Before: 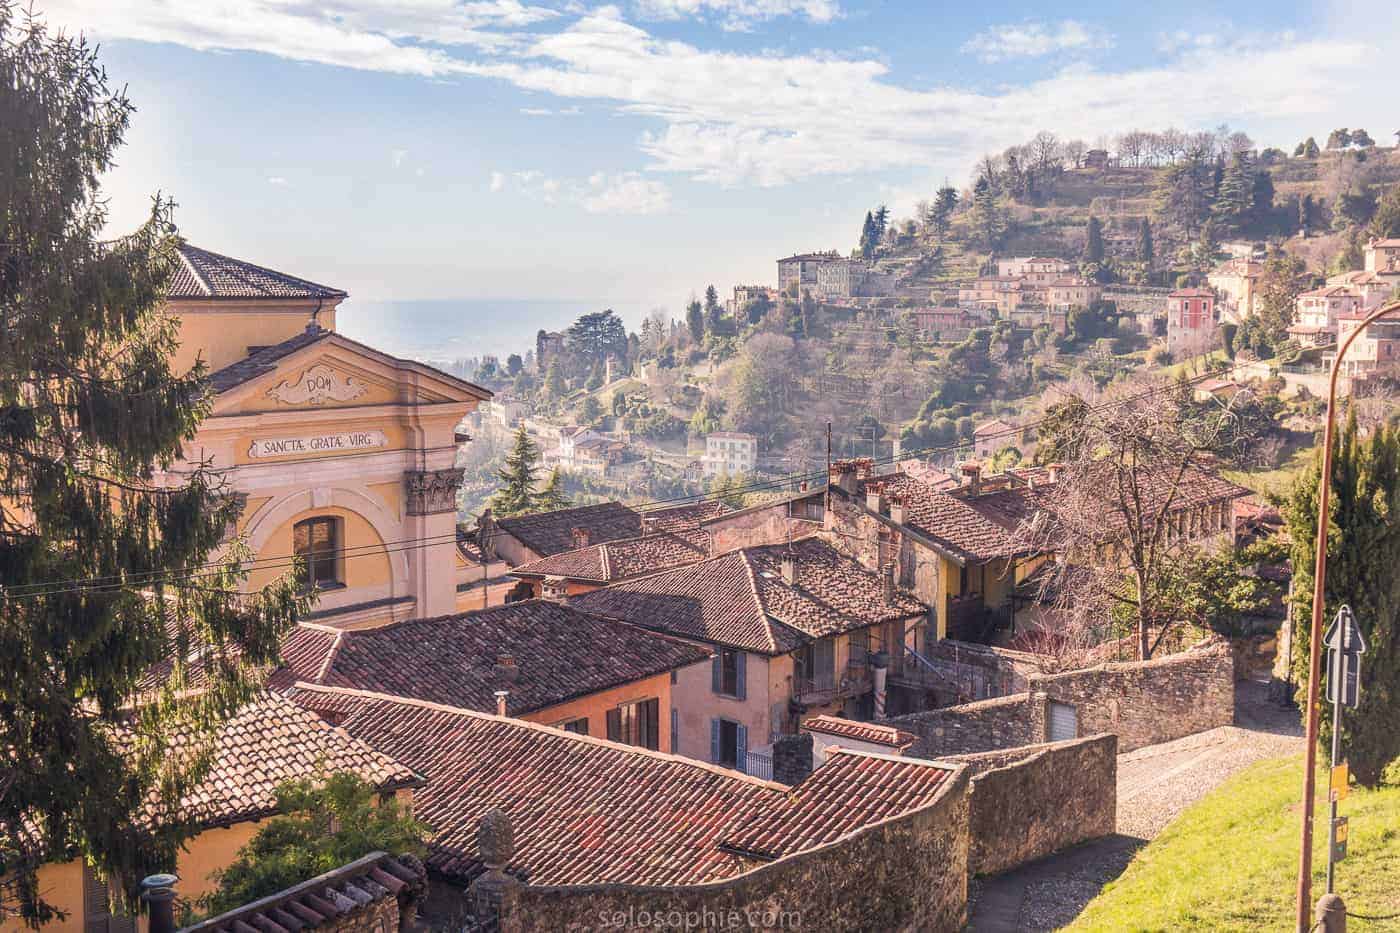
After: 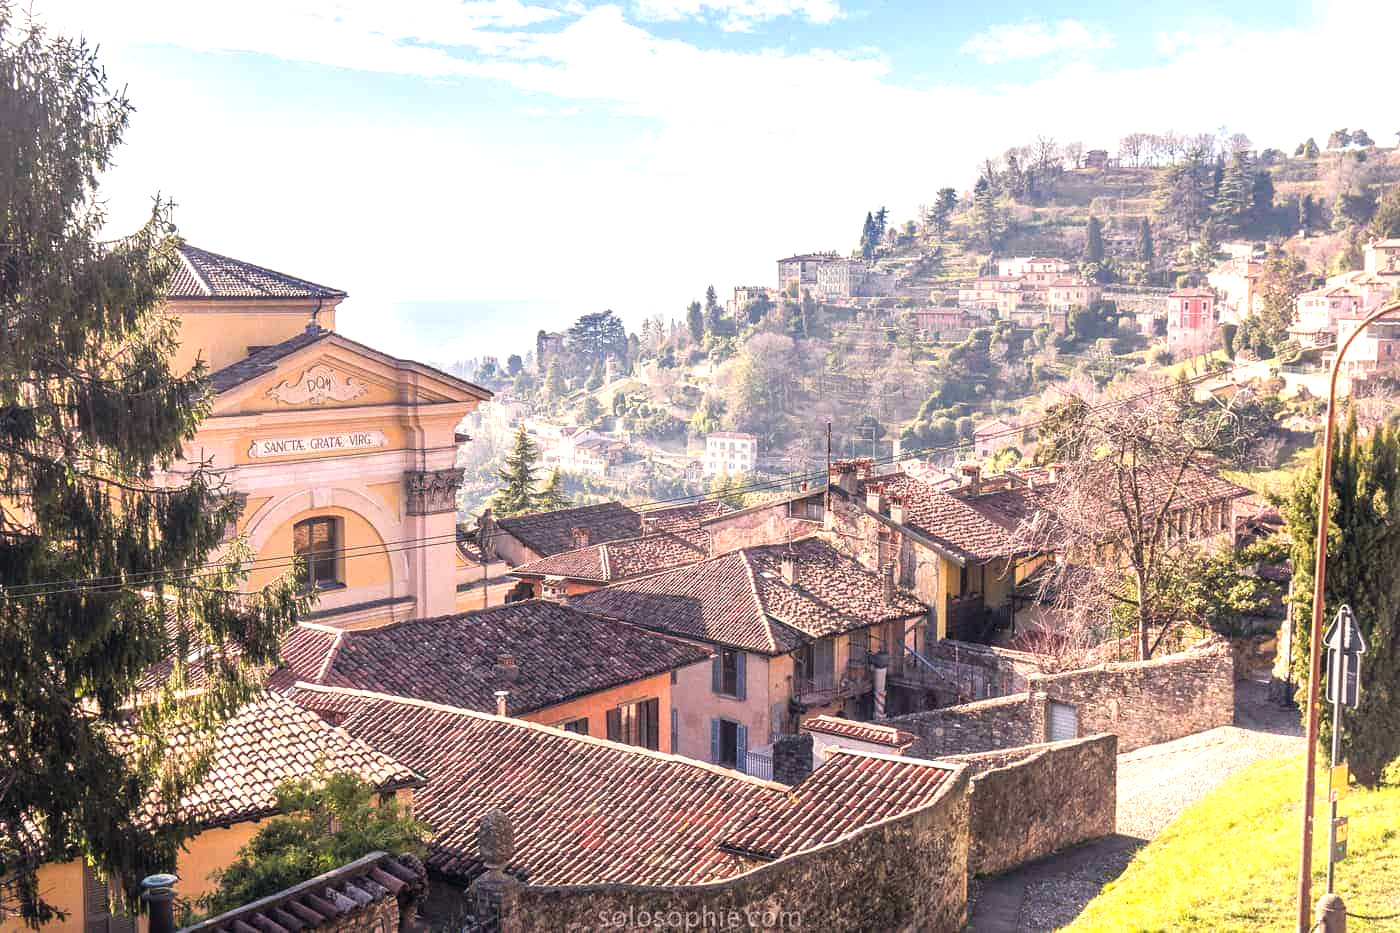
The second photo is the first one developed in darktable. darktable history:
tone equalizer: -8 EV -0.775 EV, -7 EV -0.691 EV, -6 EV -0.604 EV, -5 EV -0.393 EV, -3 EV 0.387 EV, -2 EV 0.6 EV, -1 EV 0.678 EV, +0 EV 0.733 EV
